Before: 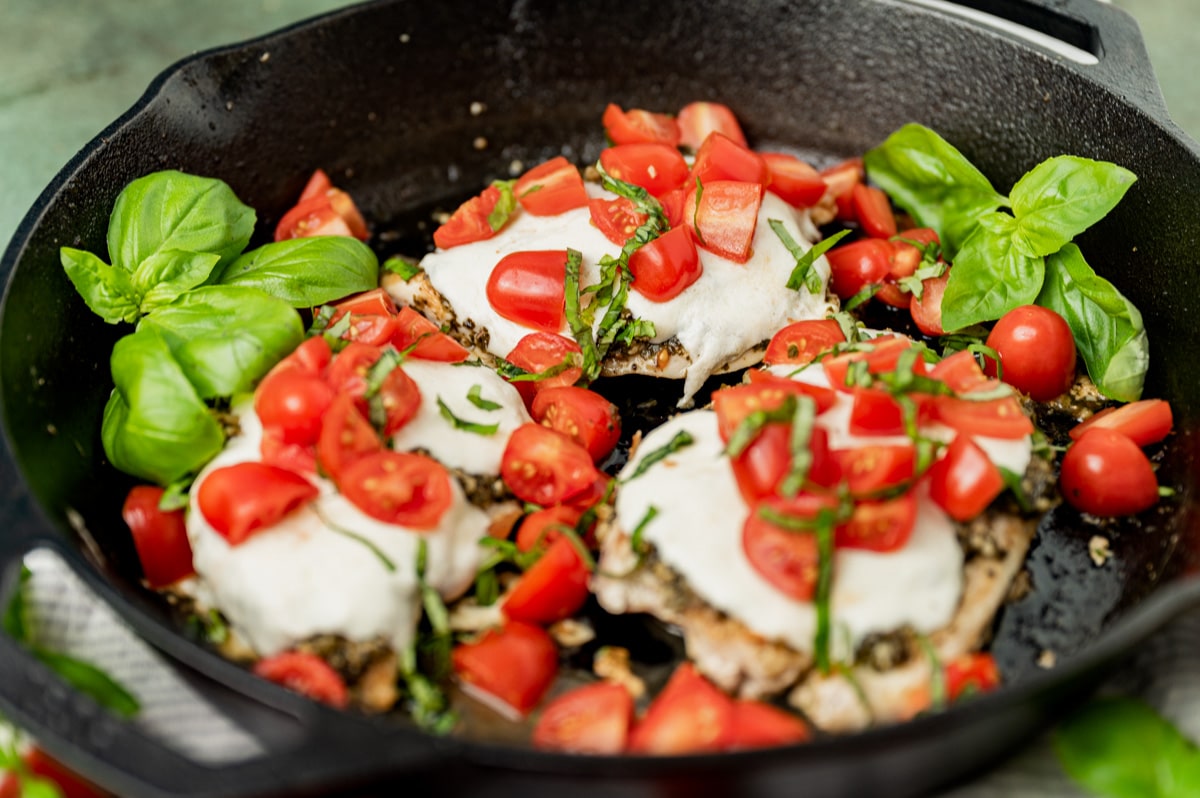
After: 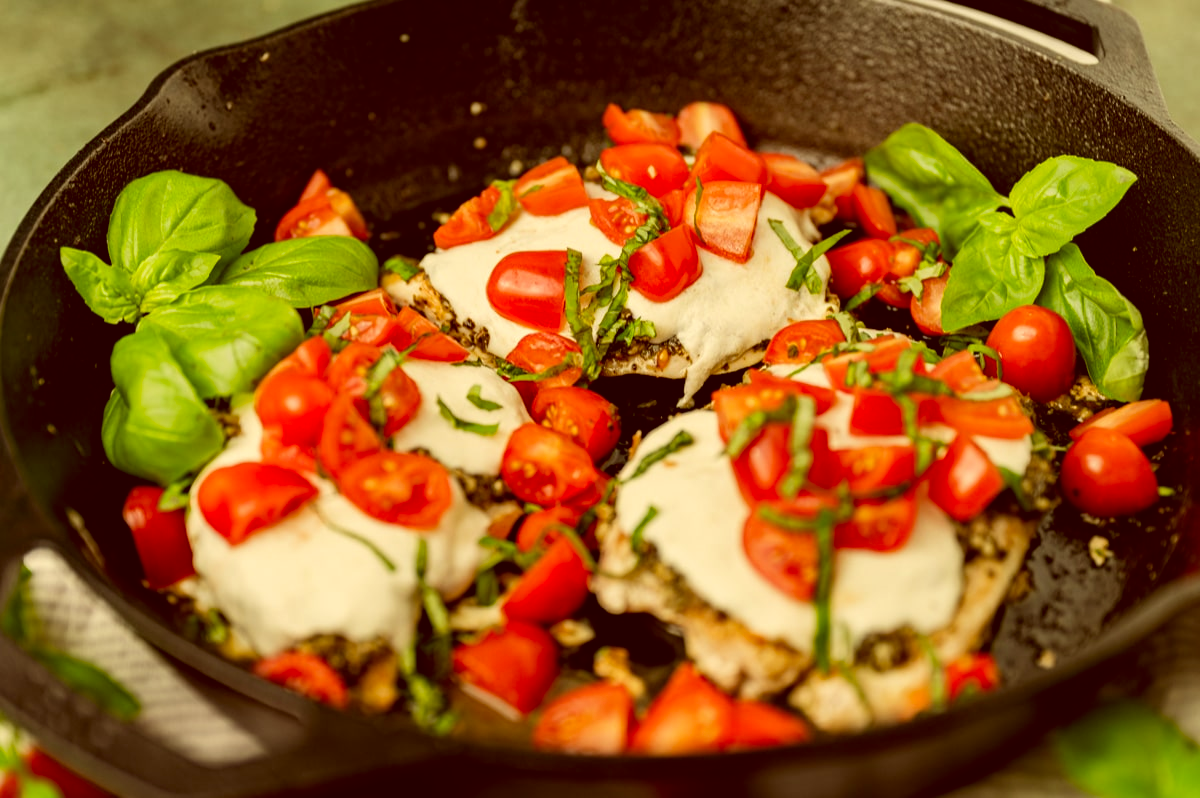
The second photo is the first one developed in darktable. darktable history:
color correction: highlights a* 1.12, highlights b* 24.26, shadows a* 15.58, shadows b* 24.26
tone equalizer: on, module defaults
